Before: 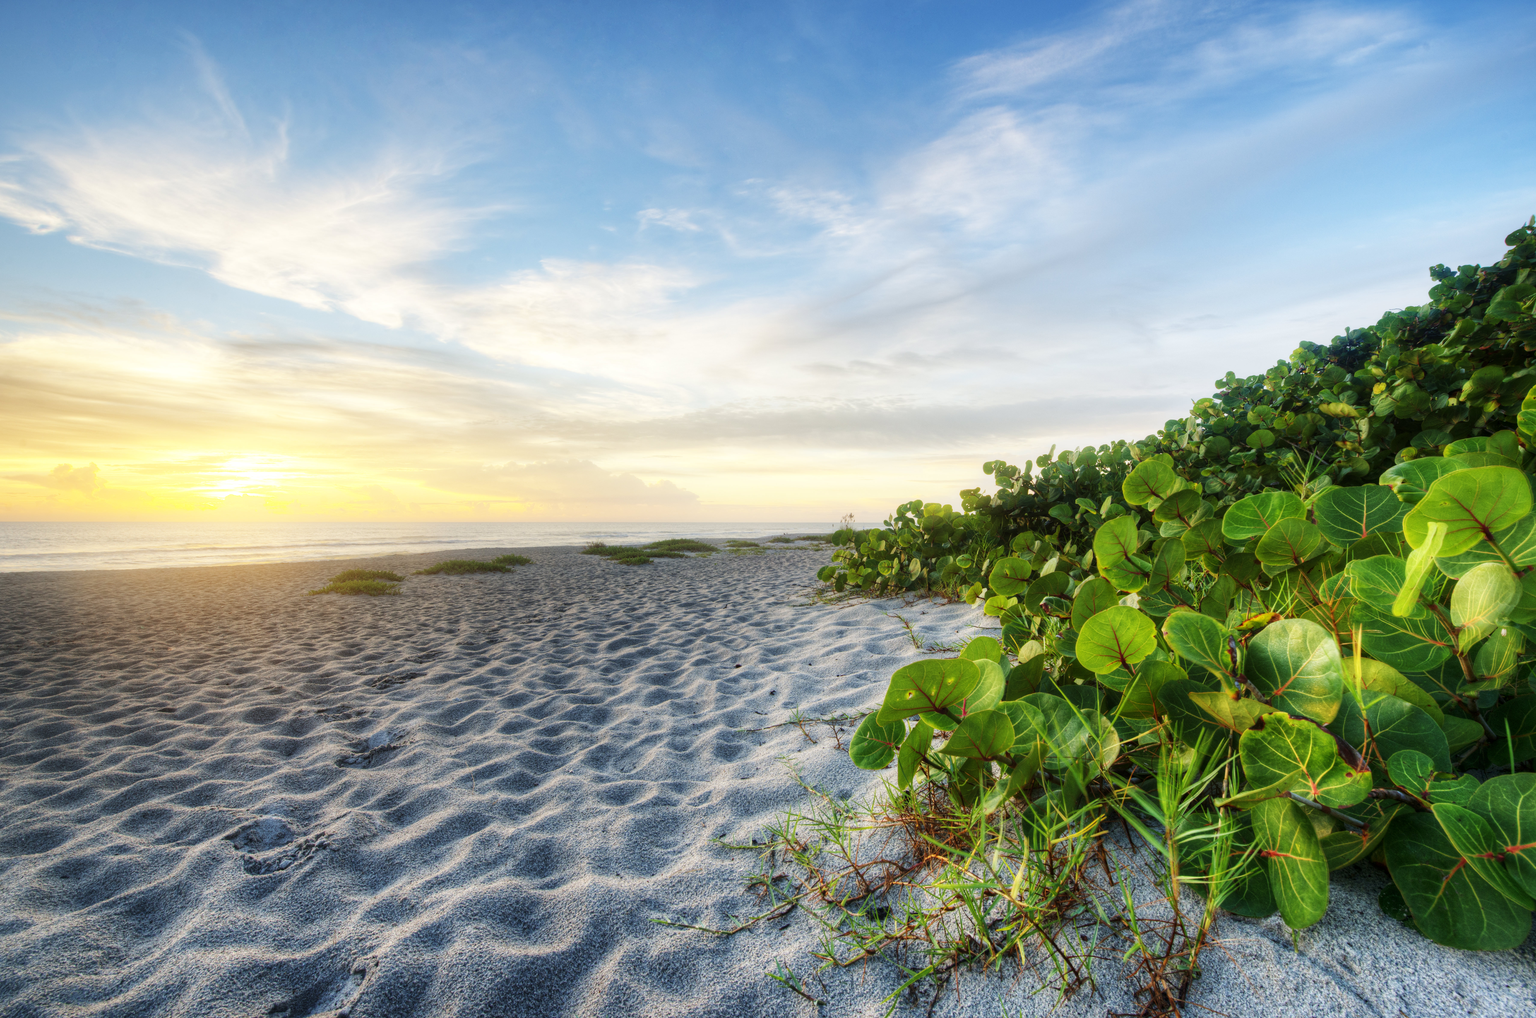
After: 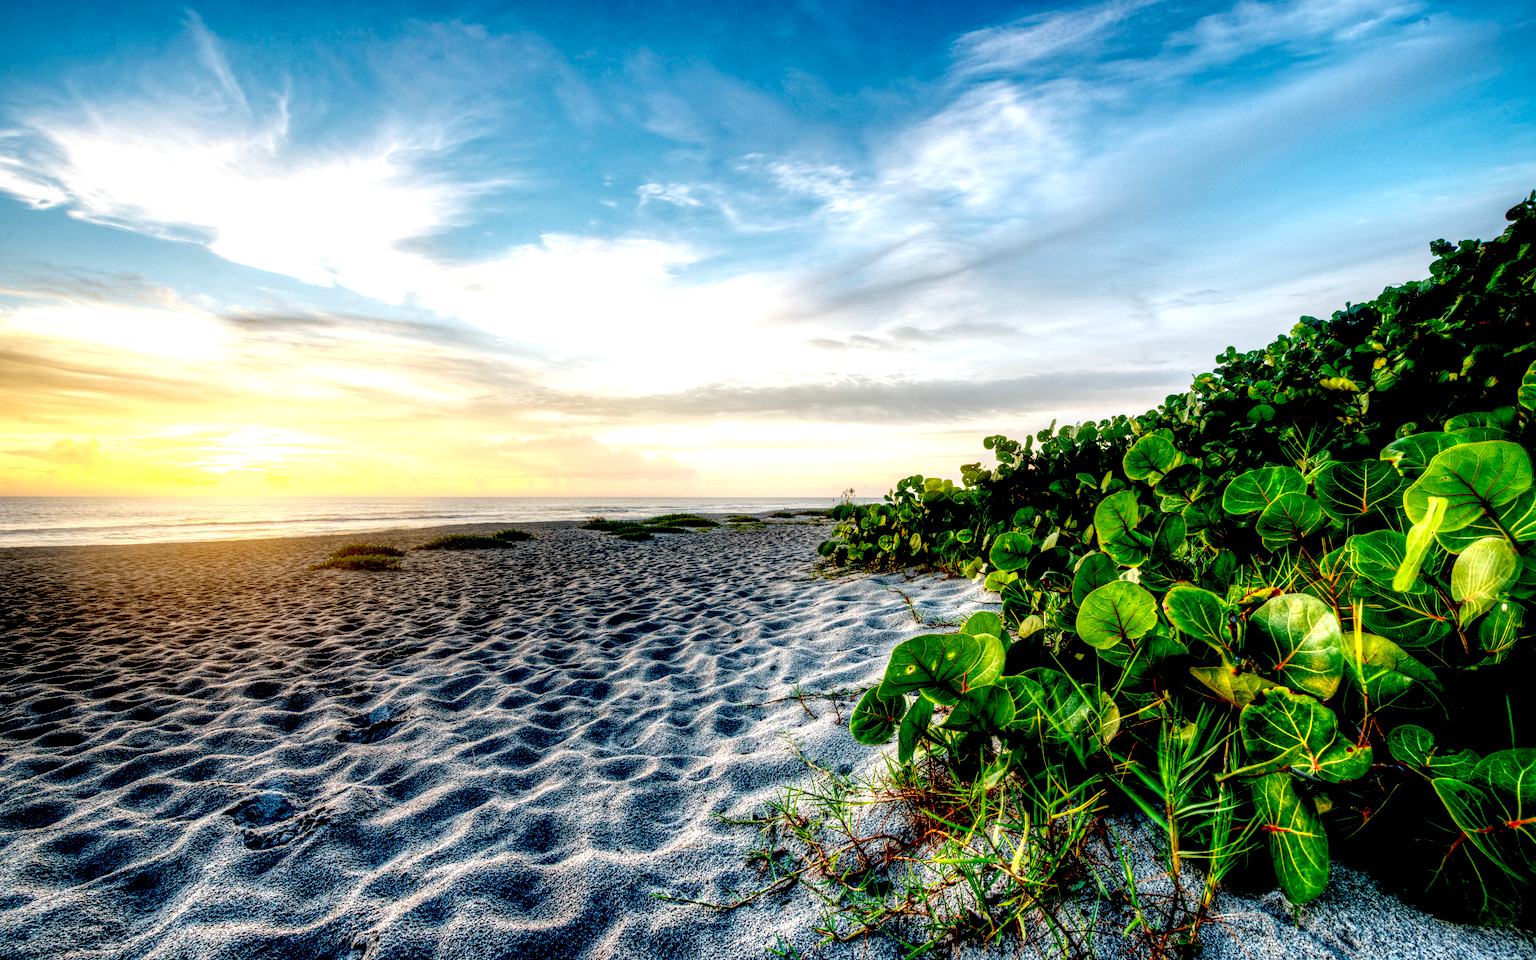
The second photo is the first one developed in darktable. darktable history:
local contrast: detail 202%
haze removal: compatibility mode true, adaptive false
crop and rotate: top 2.508%, bottom 3.096%
exposure: black level correction 0.054, exposure -0.039 EV, compensate highlight preservation false
